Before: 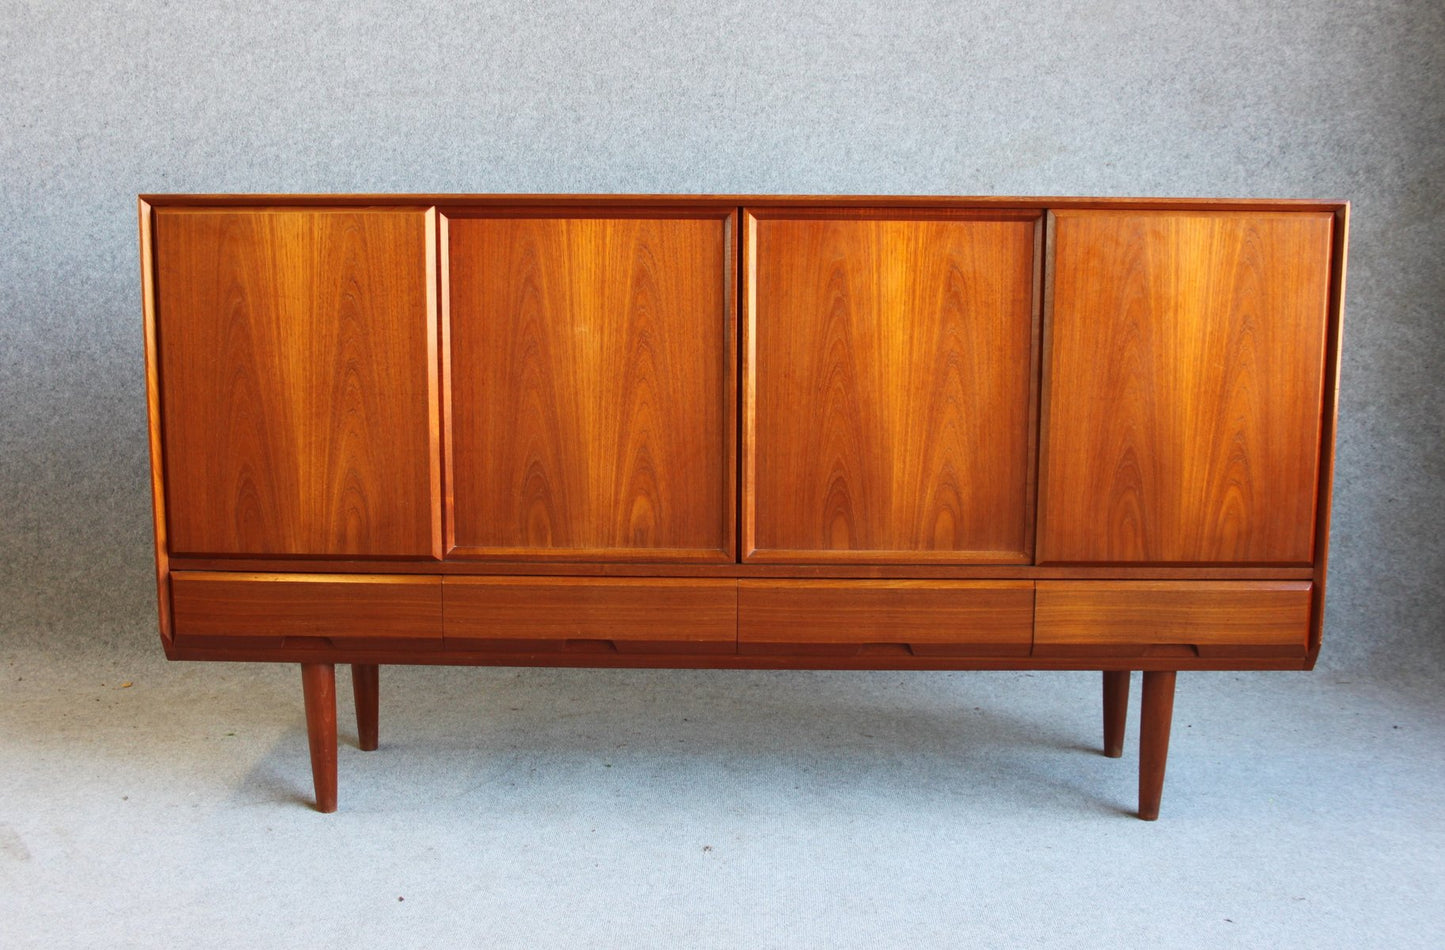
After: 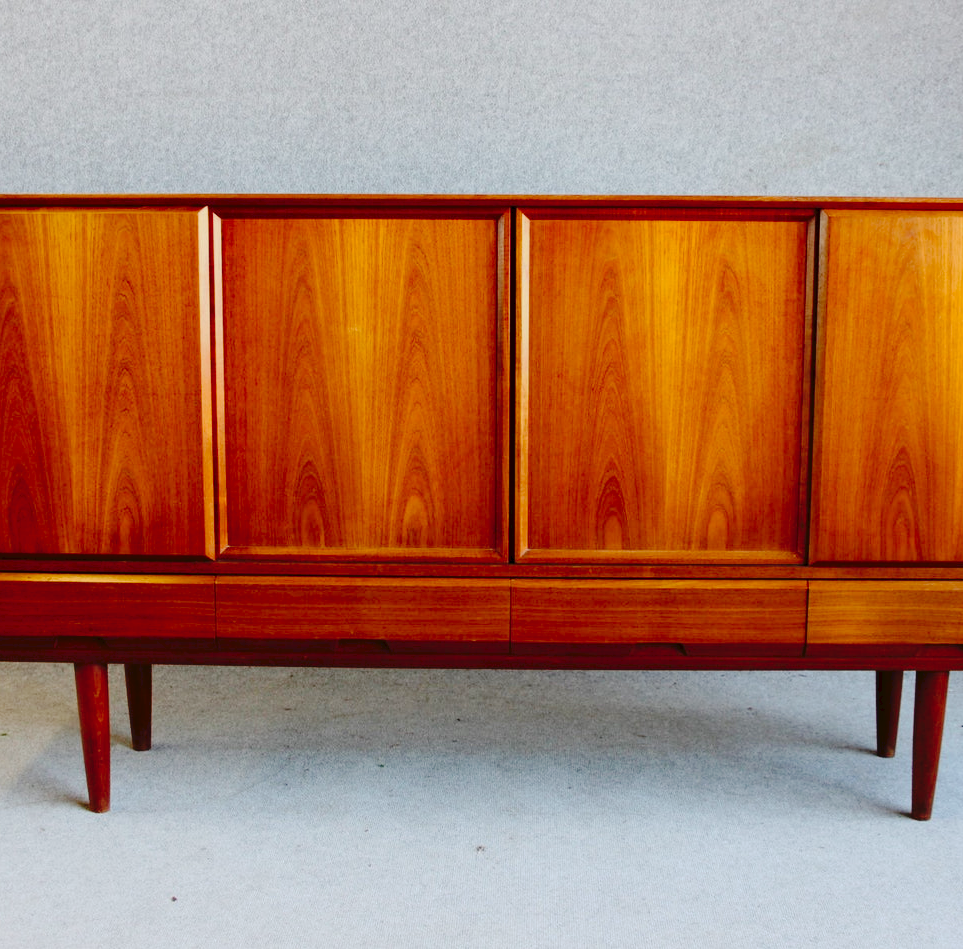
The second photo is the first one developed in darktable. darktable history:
exposure: black level correction 0.009, exposure -0.159 EV, compensate highlight preservation false
tone curve: curves: ch0 [(0, 0) (0.003, 0.041) (0.011, 0.042) (0.025, 0.041) (0.044, 0.043) (0.069, 0.048) (0.1, 0.059) (0.136, 0.079) (0.177, 0.107) (0.224, 0.152) (0.277, 0.235) (0.335, 0.331) (0.399, 0.427) (0.468, 0.512) (0.543, 0.595) (0.623, 0.668) (0.709, 0.736) (0.801, 0.813) (0.898, 0.891) (1, 1)], preserve colors none
crop and rotate: left 15.754%, right 17.579%
